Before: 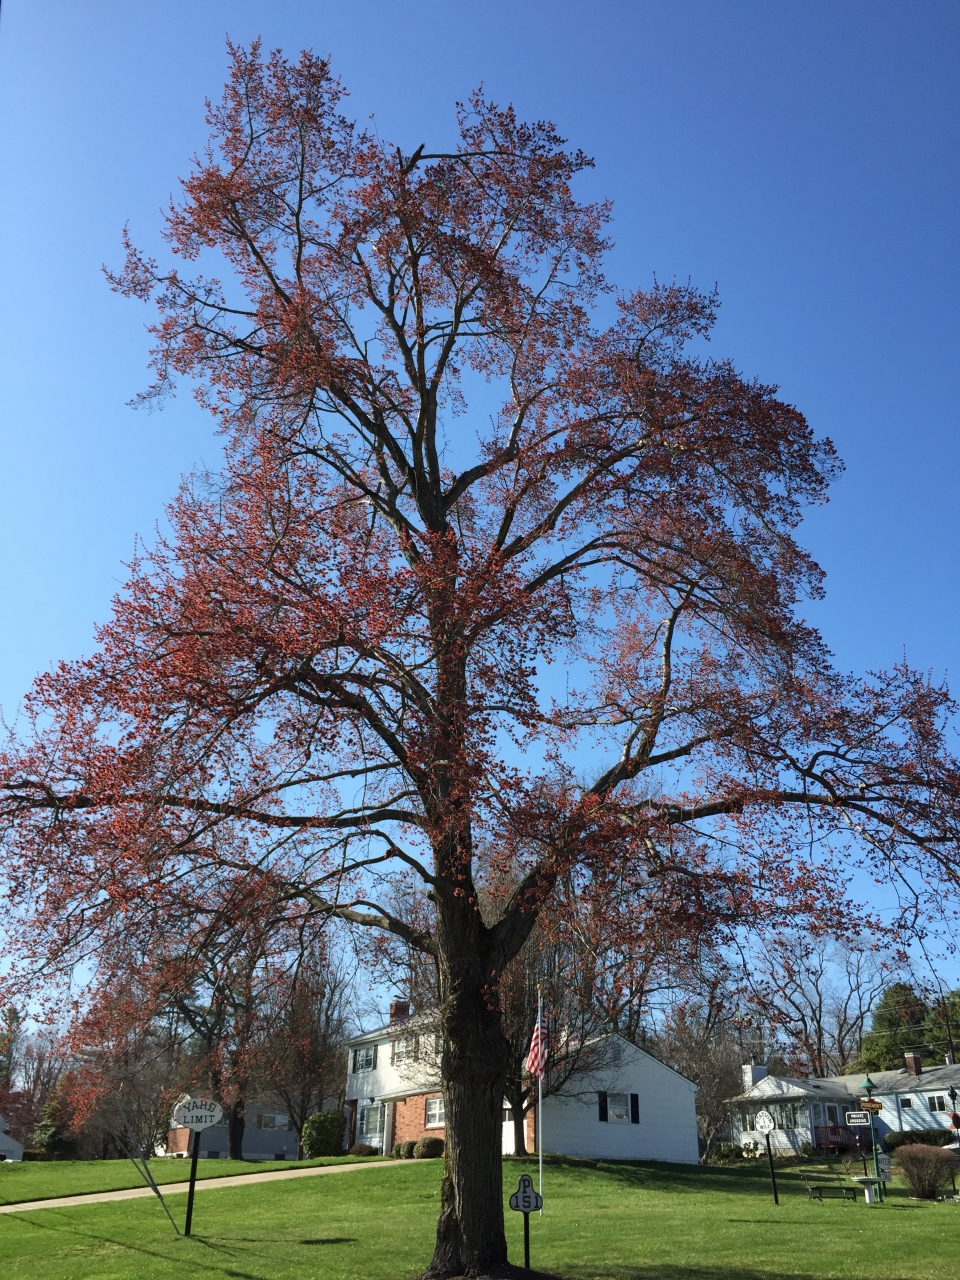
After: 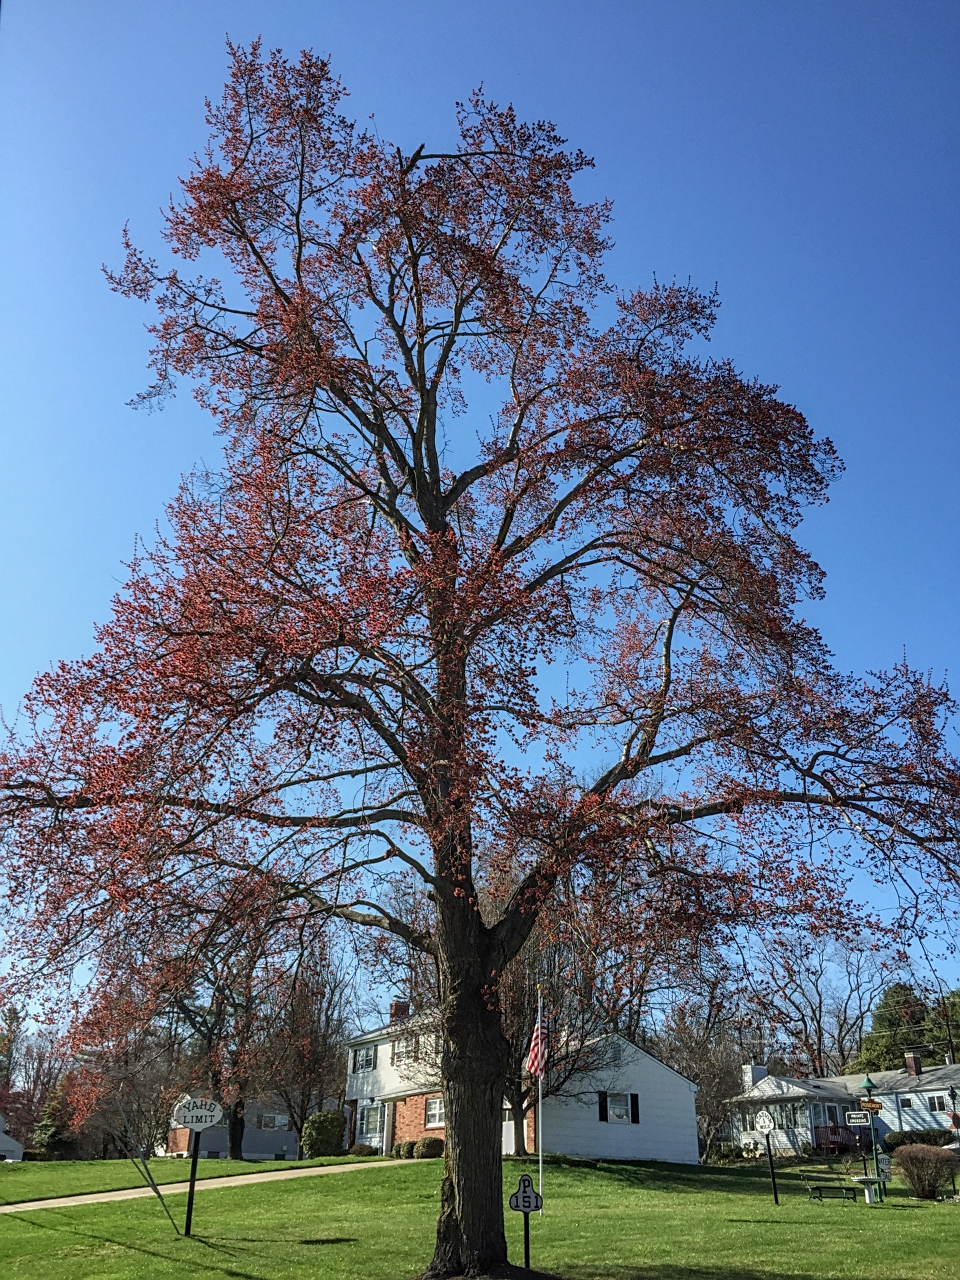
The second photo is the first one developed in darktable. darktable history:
sharpen: on, module defaults
local contrast: highlights 0%, shadows 0%, detail 133%
